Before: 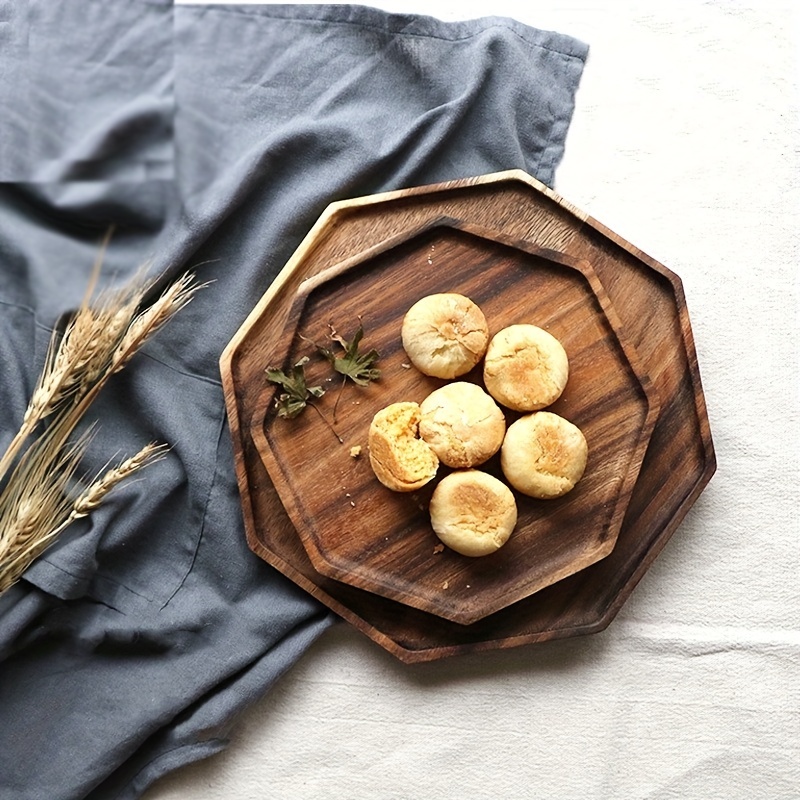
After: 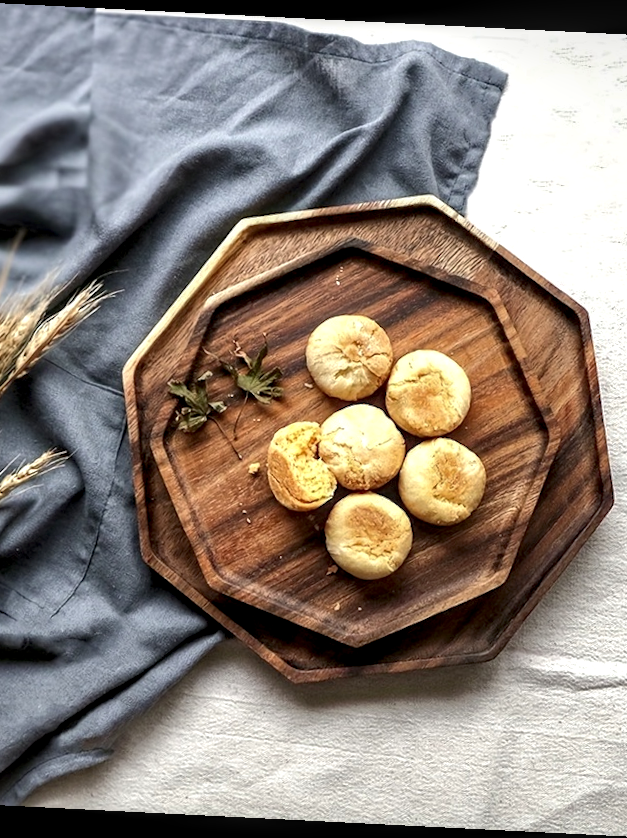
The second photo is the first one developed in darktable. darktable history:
shadows and highlights: on, module defaults
crop and rotate: angle -2.86°, left 14.232%, top 0.019%, right 10.953%, bottom 0.034%
local contrast: highlights 60%, shadows 61%, detail 160%
